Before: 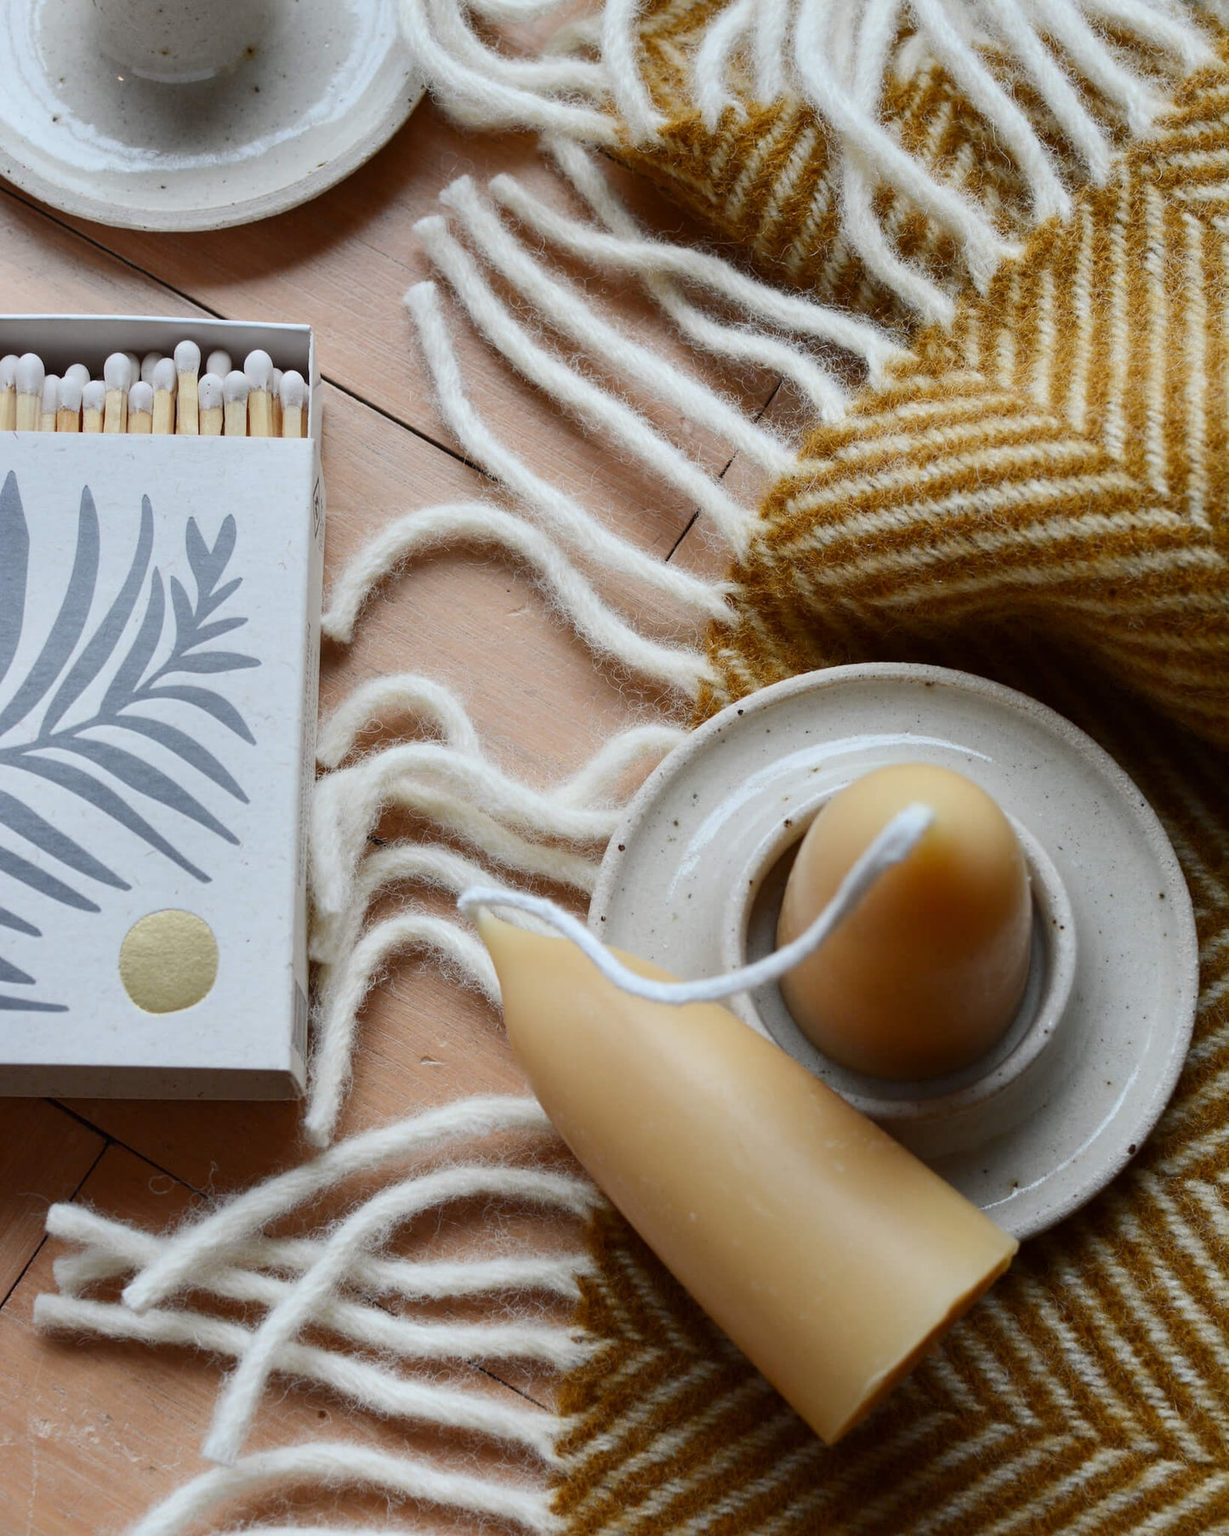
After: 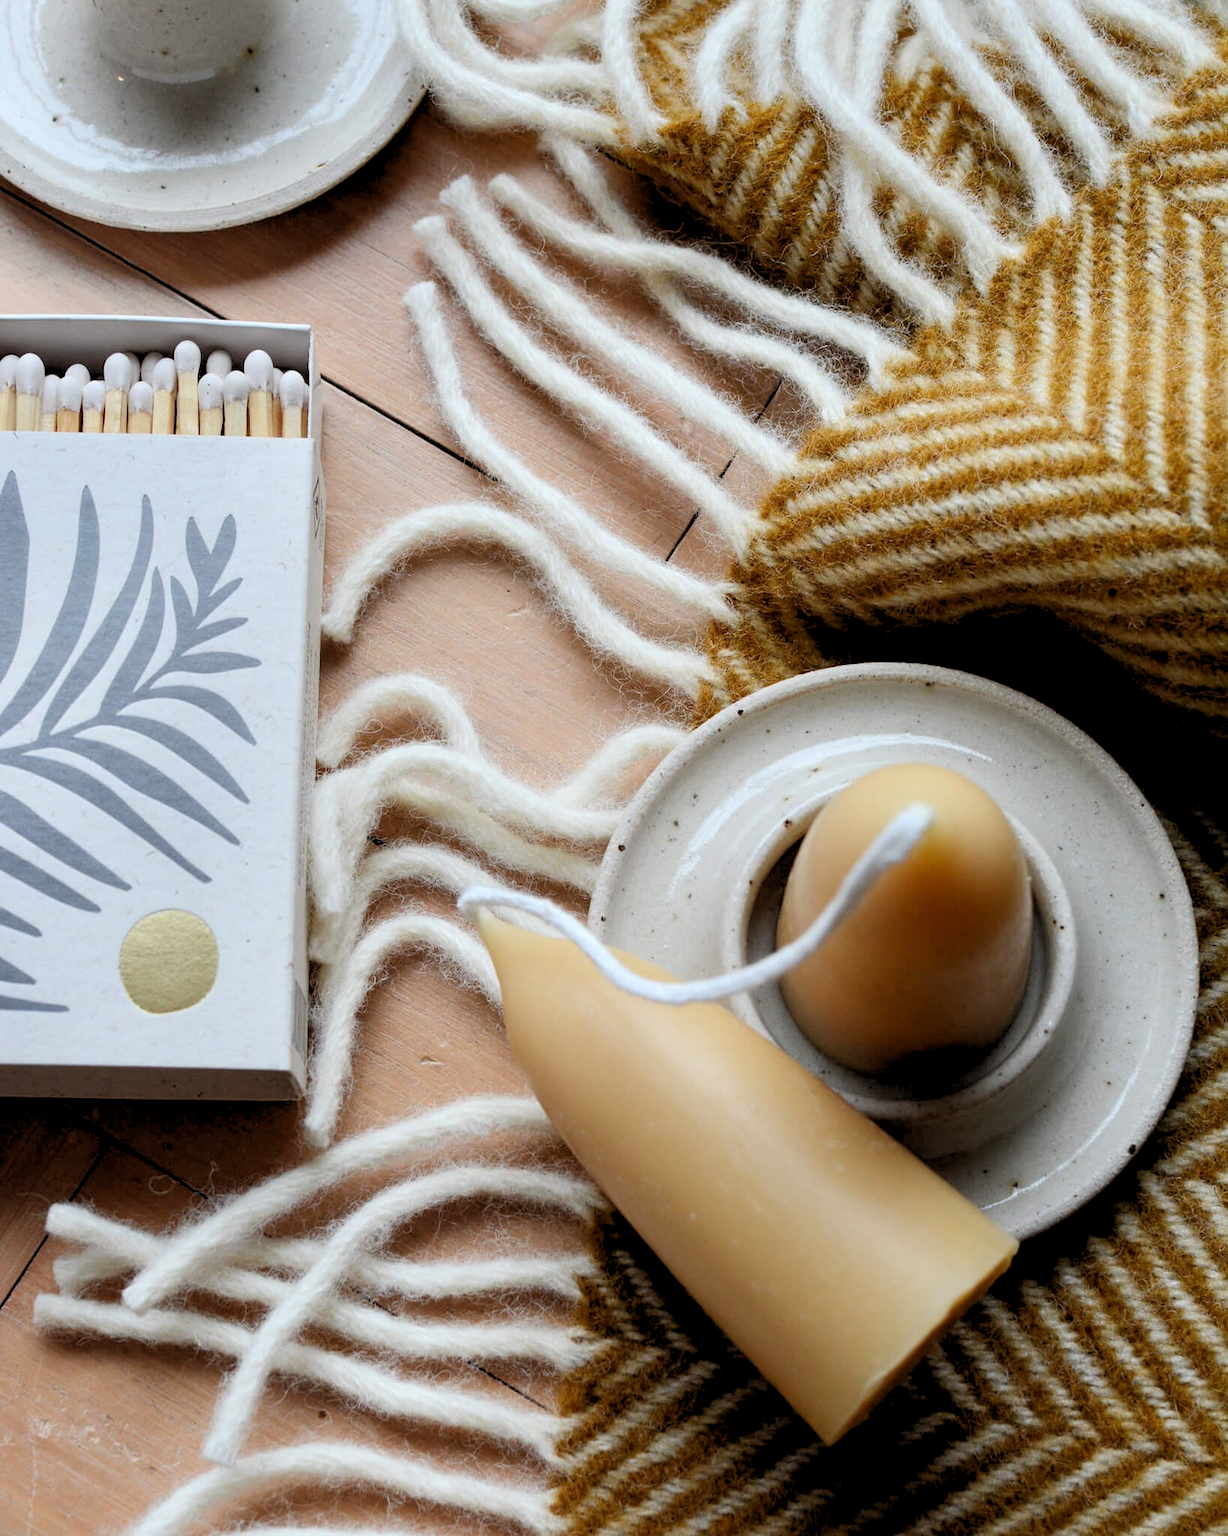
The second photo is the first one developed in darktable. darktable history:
exposure: compensate highlight preservation false
rgb levels: levels [[0.013, 0.434, 0.89], [0, 0.5, 1], [0, 0.5, 1]]
